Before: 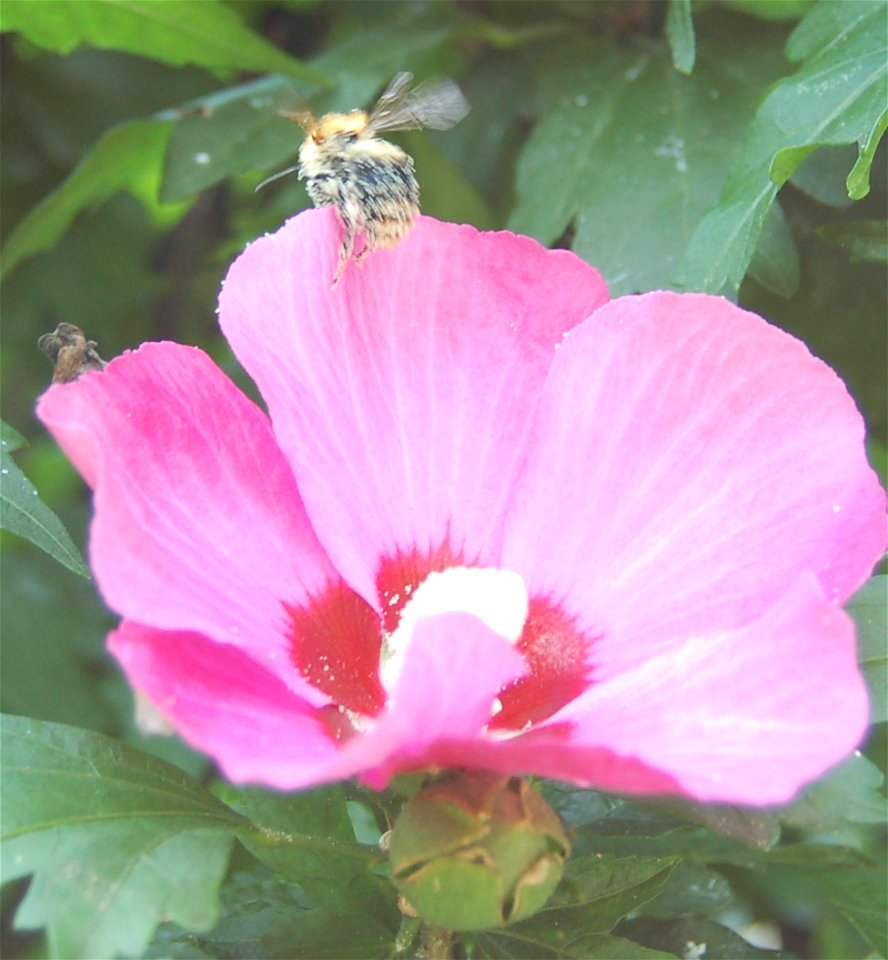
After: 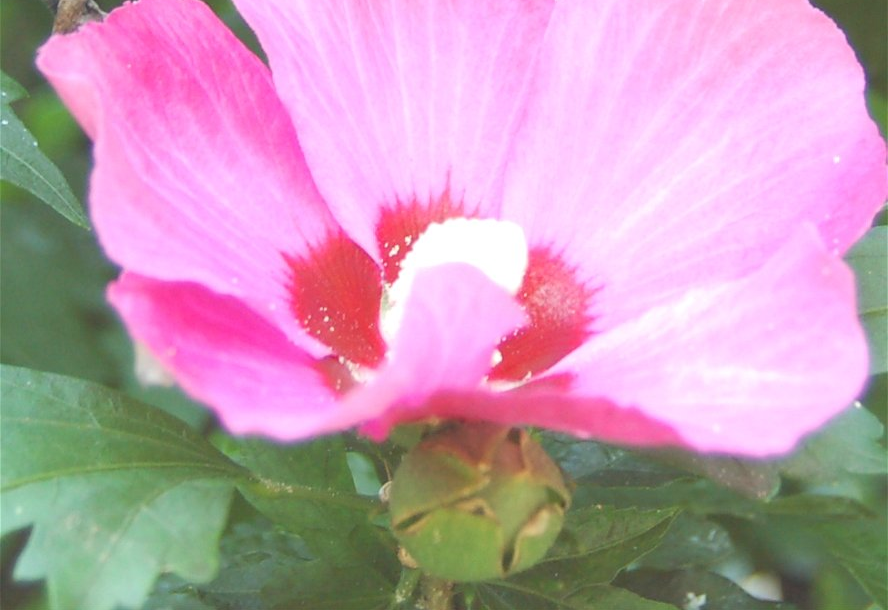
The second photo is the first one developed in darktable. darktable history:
crop and rotate: top 36.435%
